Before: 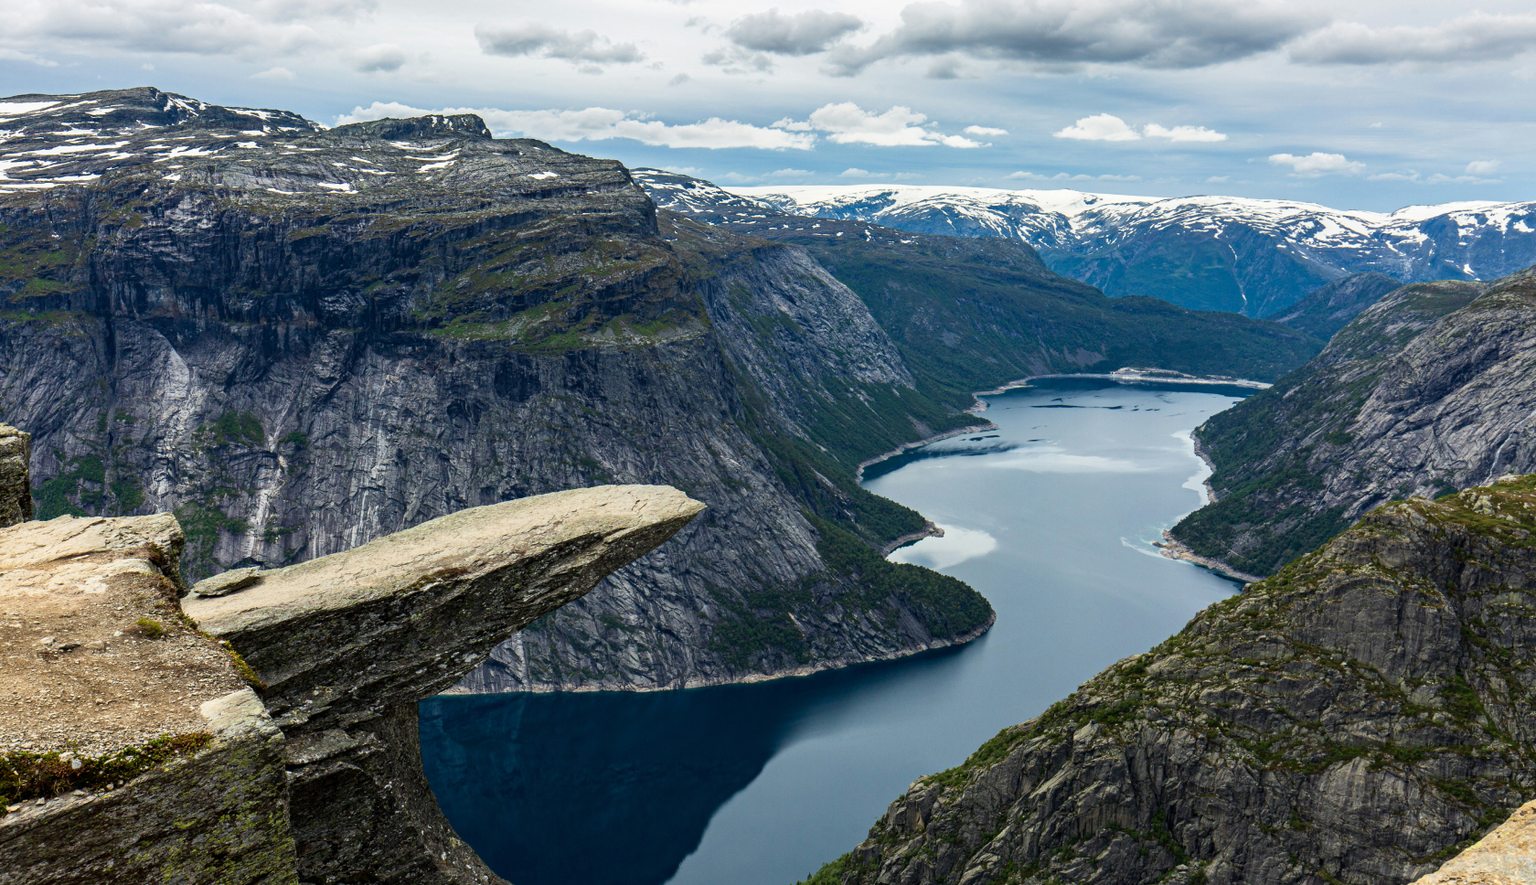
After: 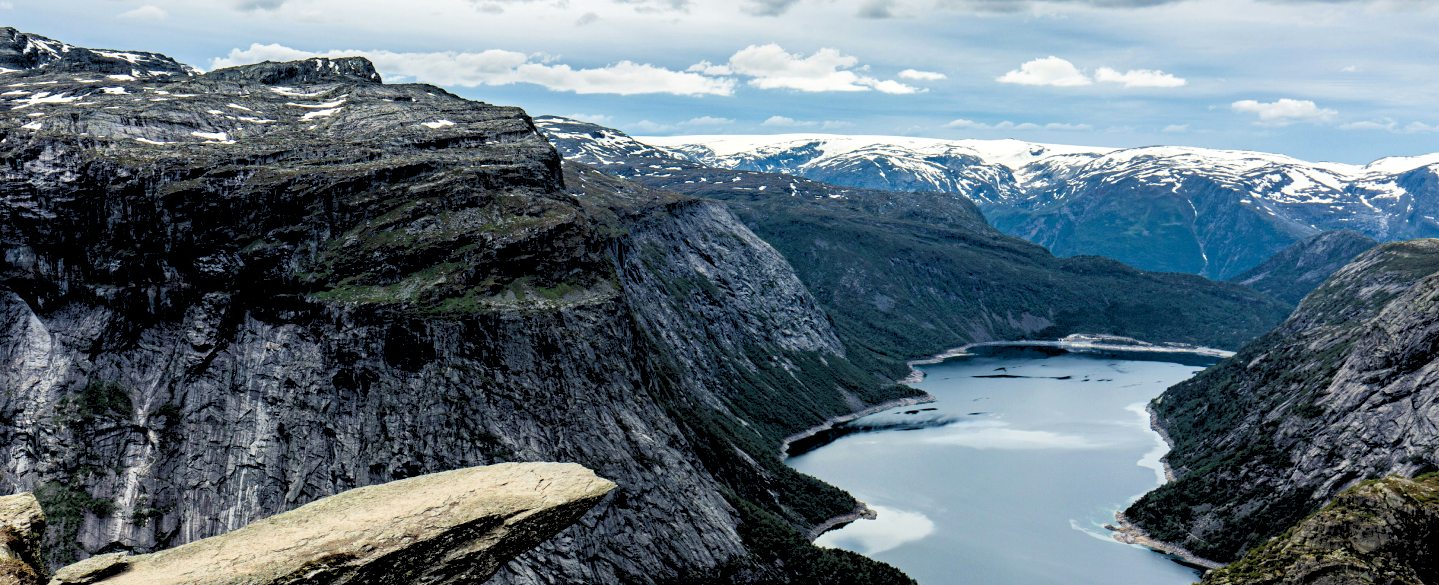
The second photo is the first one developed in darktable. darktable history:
crop and rotate: left 9.345%, top 7.22%, right 4.982%, bottom 32.331%
rgb levels: levels [[0.029, 0.461, 0.922], [0, 0.5, 1], [0, 0.5, 1]]
